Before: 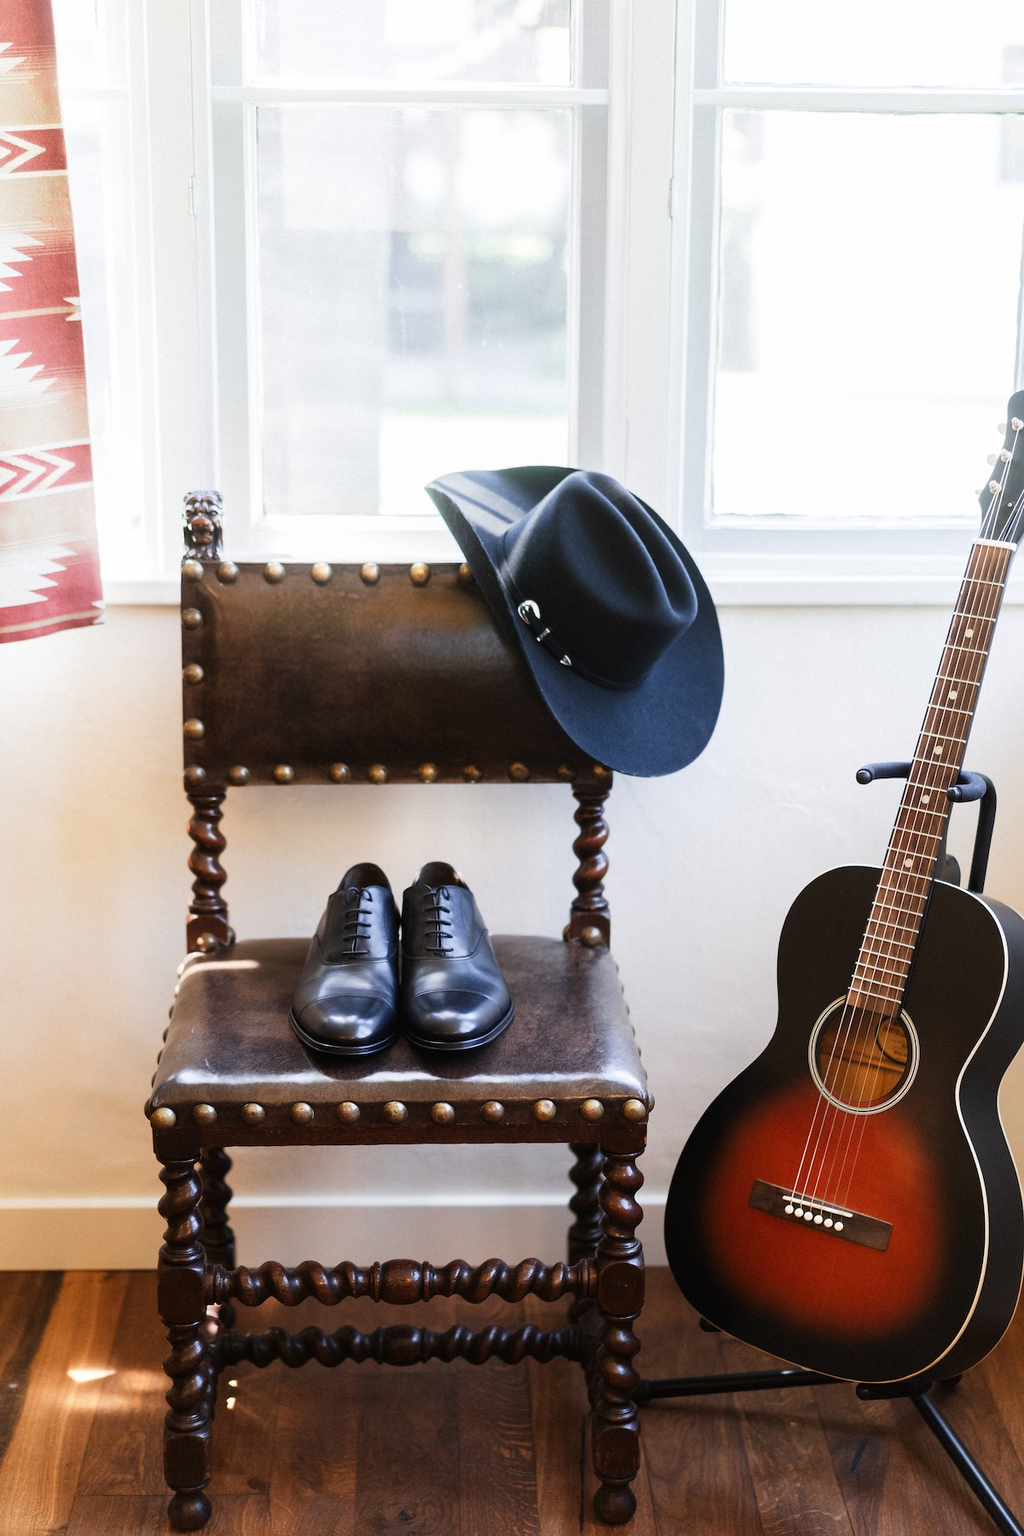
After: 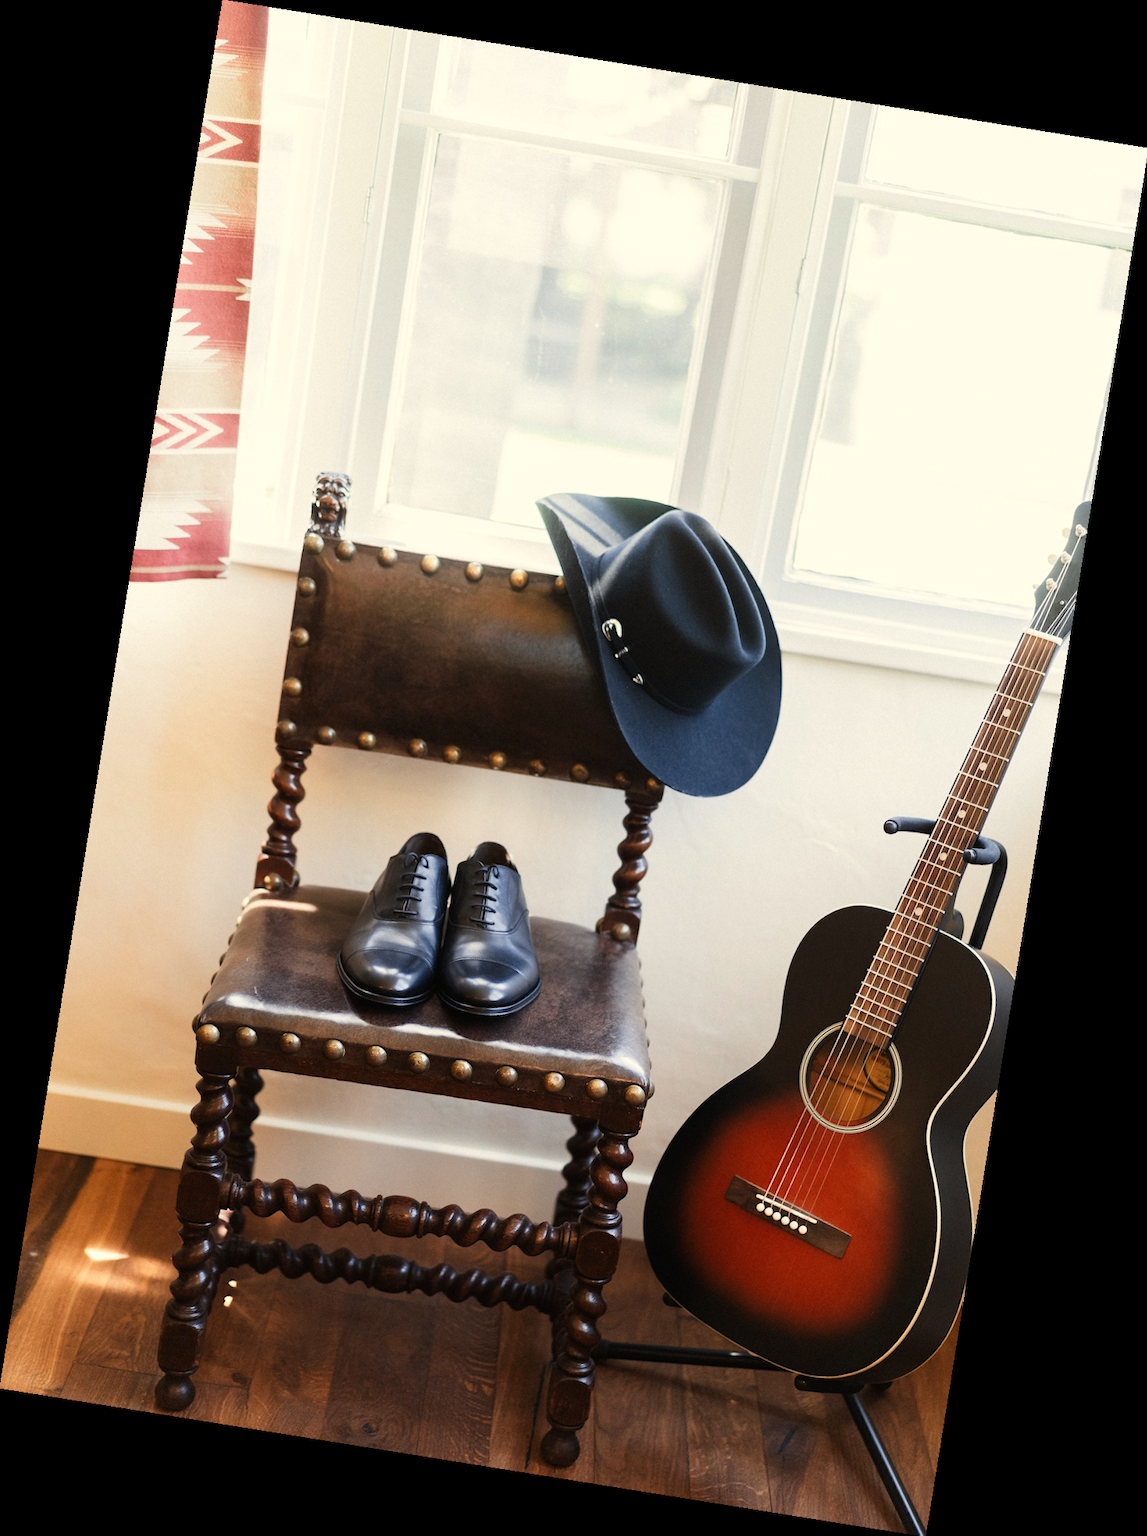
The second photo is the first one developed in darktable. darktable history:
rotate and perspective: rotation 9.12°, automatic cropping off
white balance: red 1.029, blue 0.92
